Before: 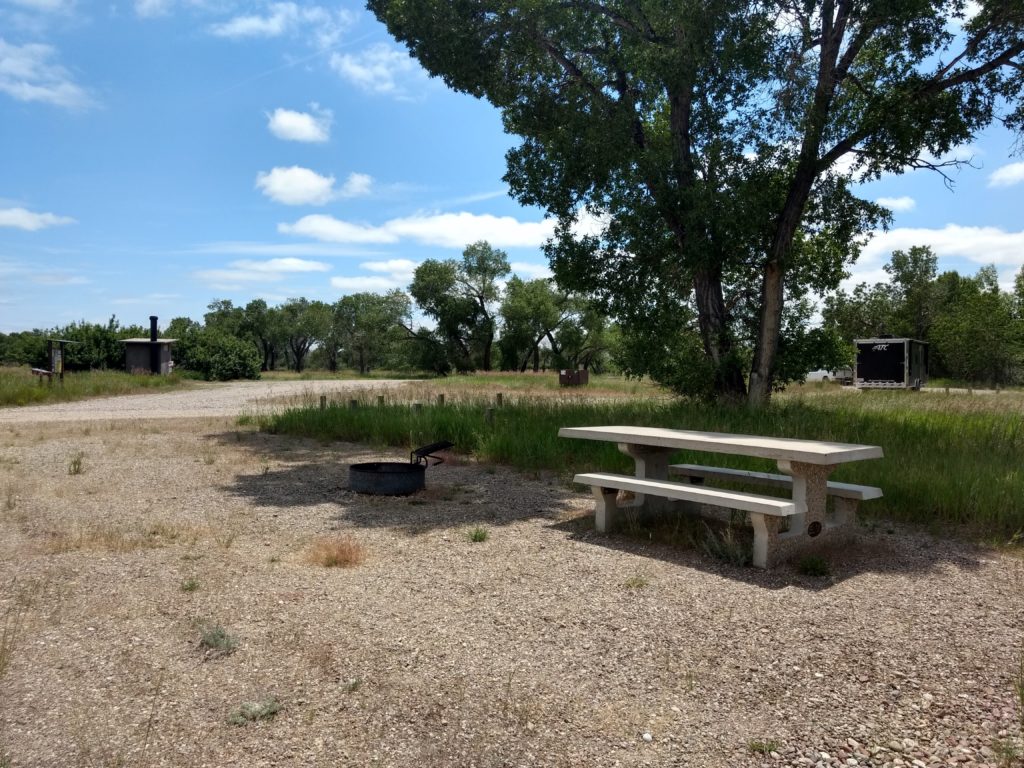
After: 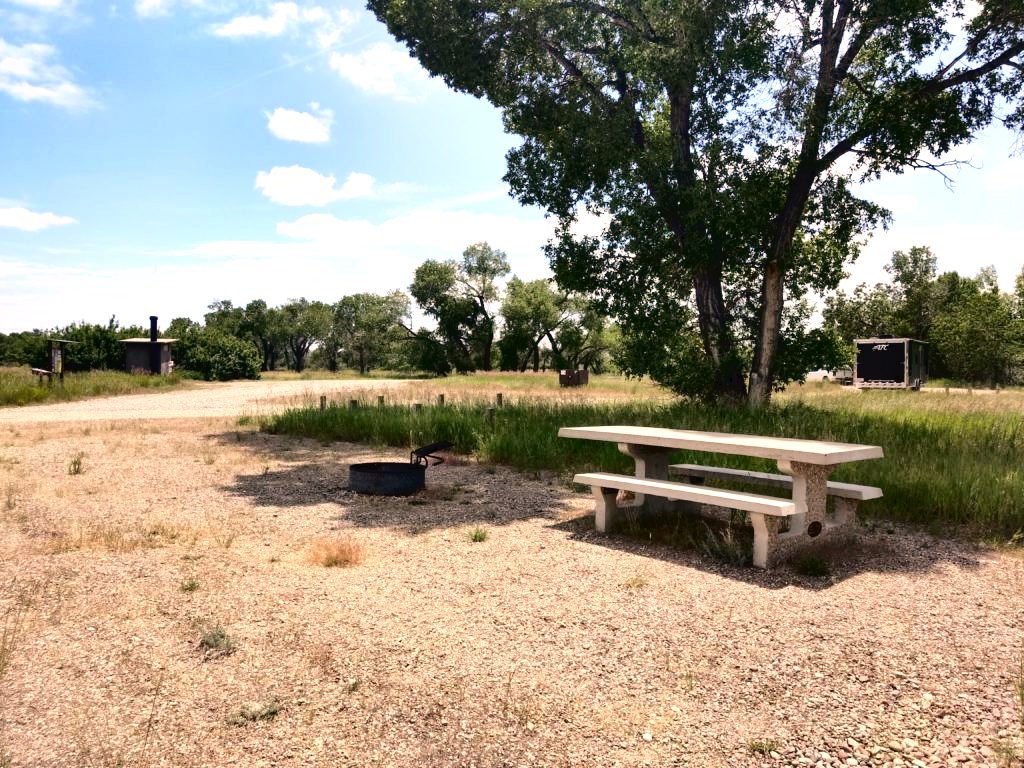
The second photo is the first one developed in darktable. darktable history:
shadows and highlights: white point adjustment 0.853, soften with gaussian
exposure: exposure 0.783 EV, compensate highlight preservation false
tone curve: curves: ch0 [(0, 0) (0.003, 0.03) (0.011, 0.032) (0.025, 0.035) (0.044, 0.038) (0.069, 0.041) (0.1, 0.058) (0.136, 0.091) (0.177, 0.133) (0.224, 0.181) (0.277, 0.268) (0.335, 0.363) (0.399, 0.461) (0.468, 0.554) (0.543, 0.633) (0.623, 0.709) (0.709, 0.784) (0.801, 0.869) (0.898, 0.938) (1, 1)], color space Lab, independent channels, preserve colors none
color correction: highlights a* 11.52, highlights b* 11.49
